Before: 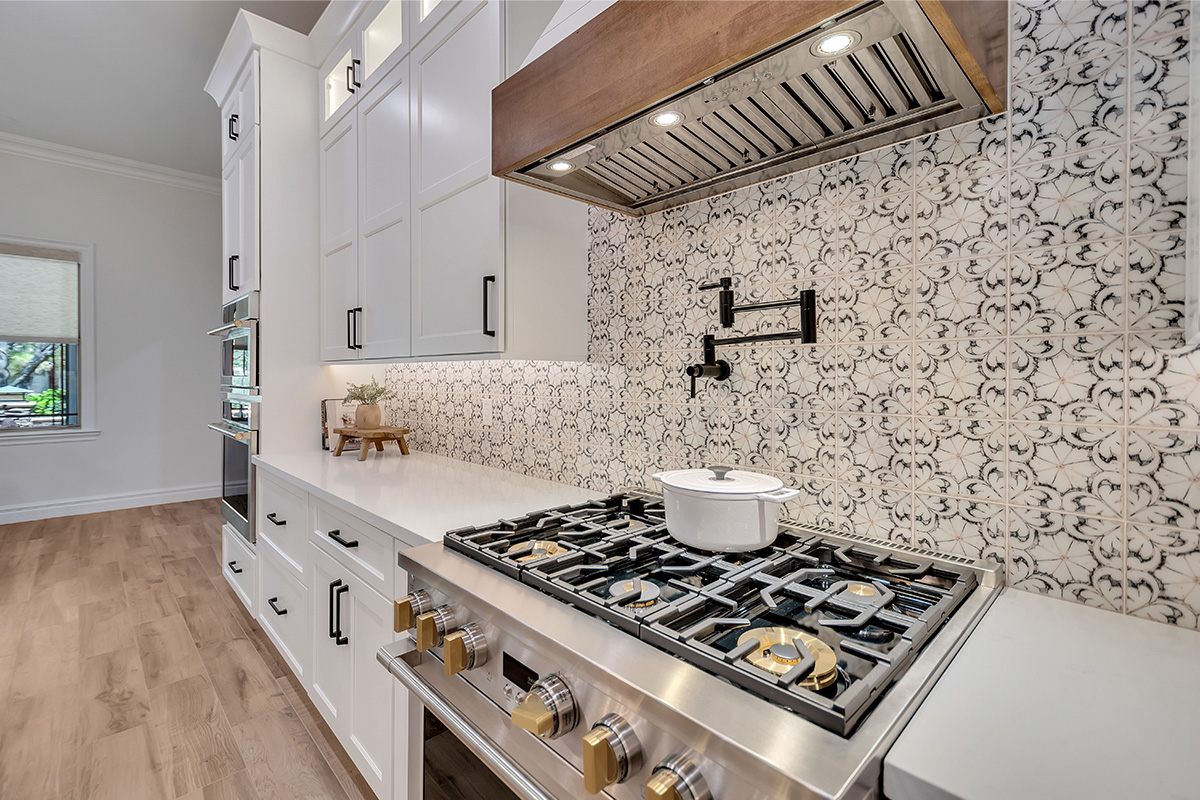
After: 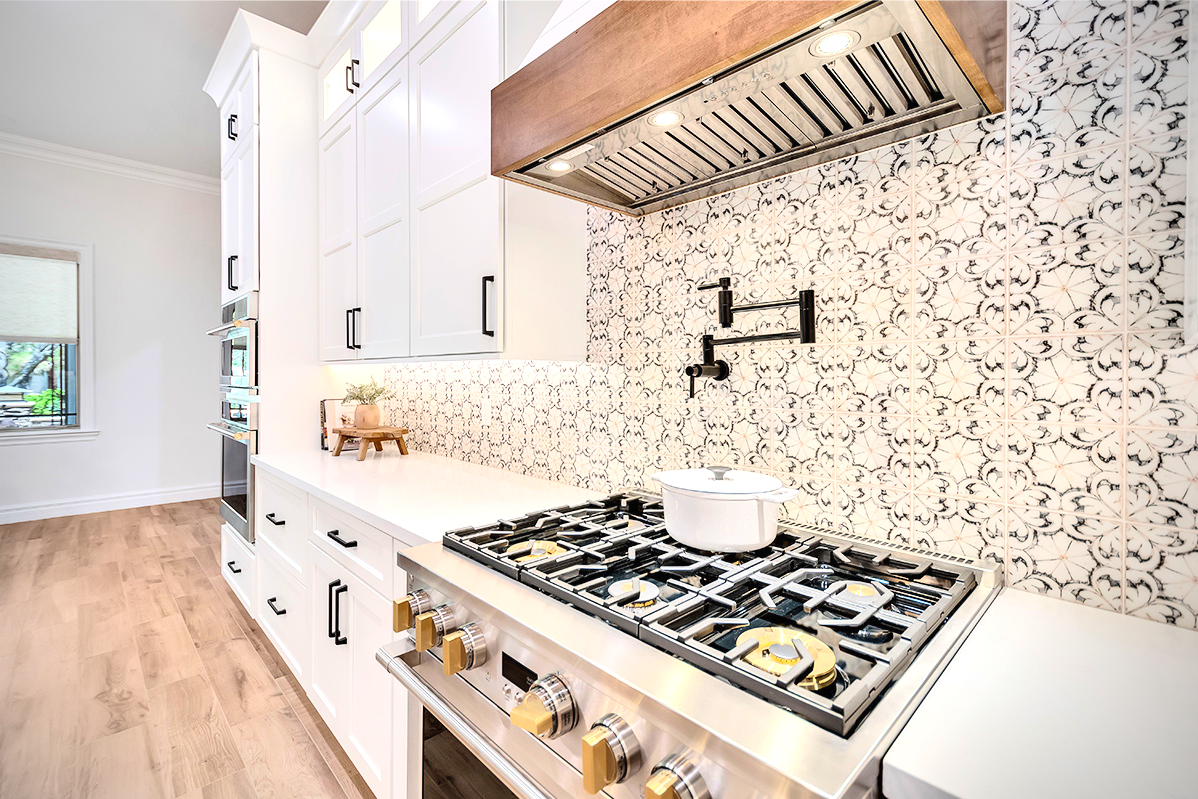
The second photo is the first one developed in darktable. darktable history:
contrast brightness saturation: contrast 0.2, brightness 0.16, saturation 0.22
exposure: black level correction 0, exposure 0.7 EV, compensate exposure bias true, compensate highlight preservation false
vignetting: on, module defaults
crop and rotate: left 0.126%
